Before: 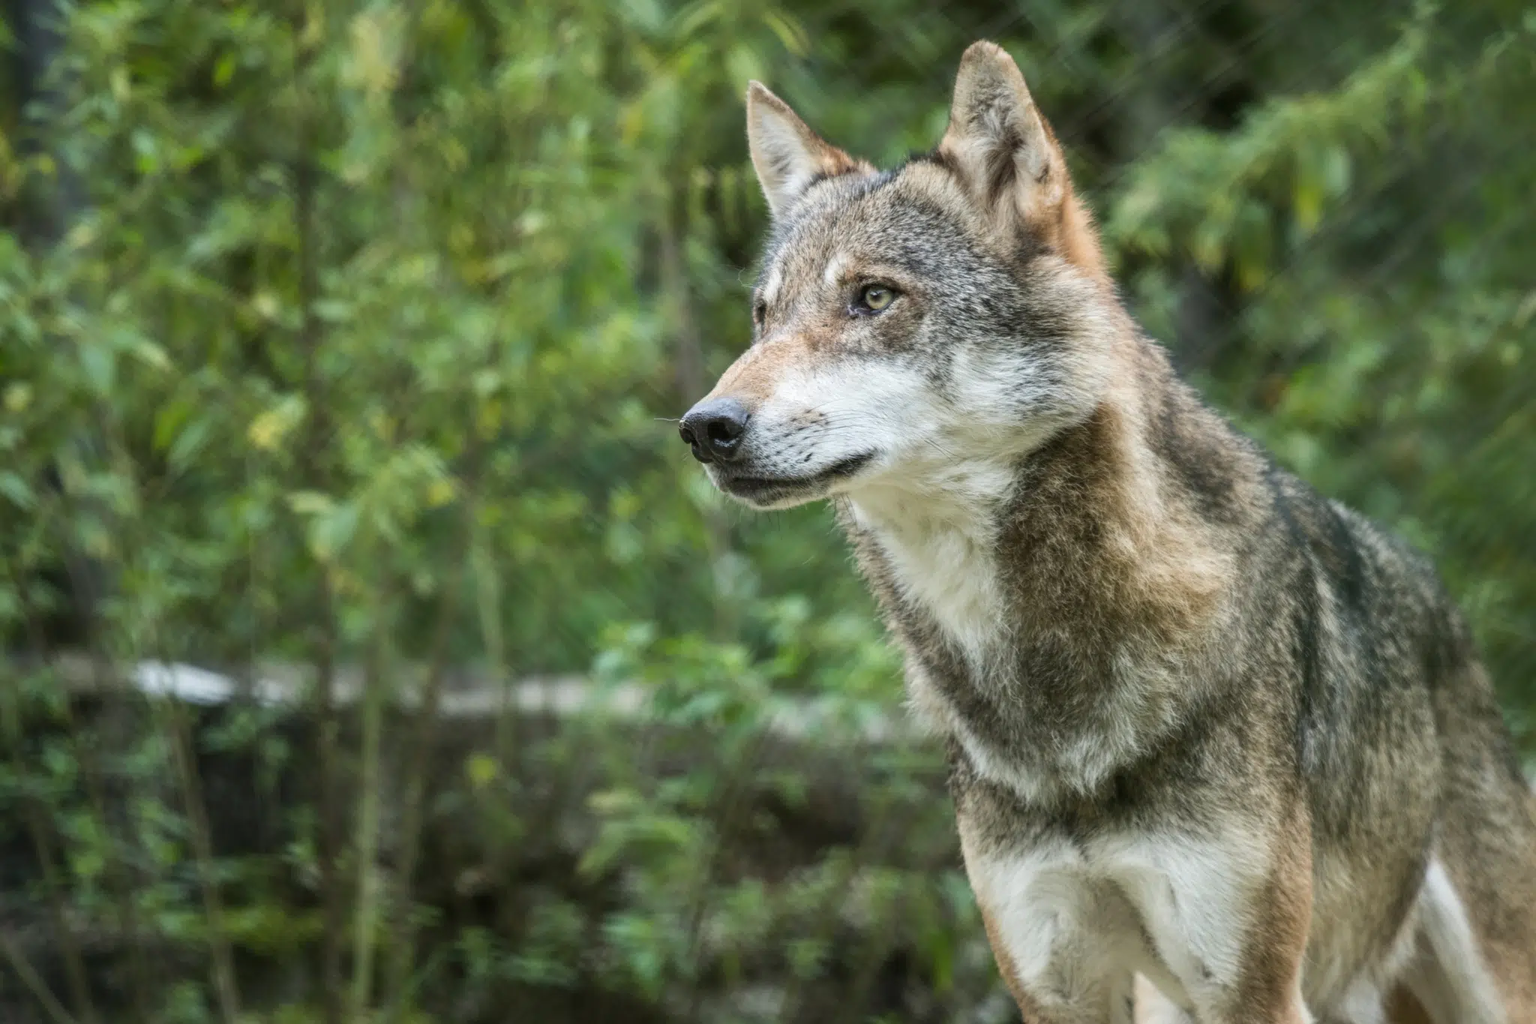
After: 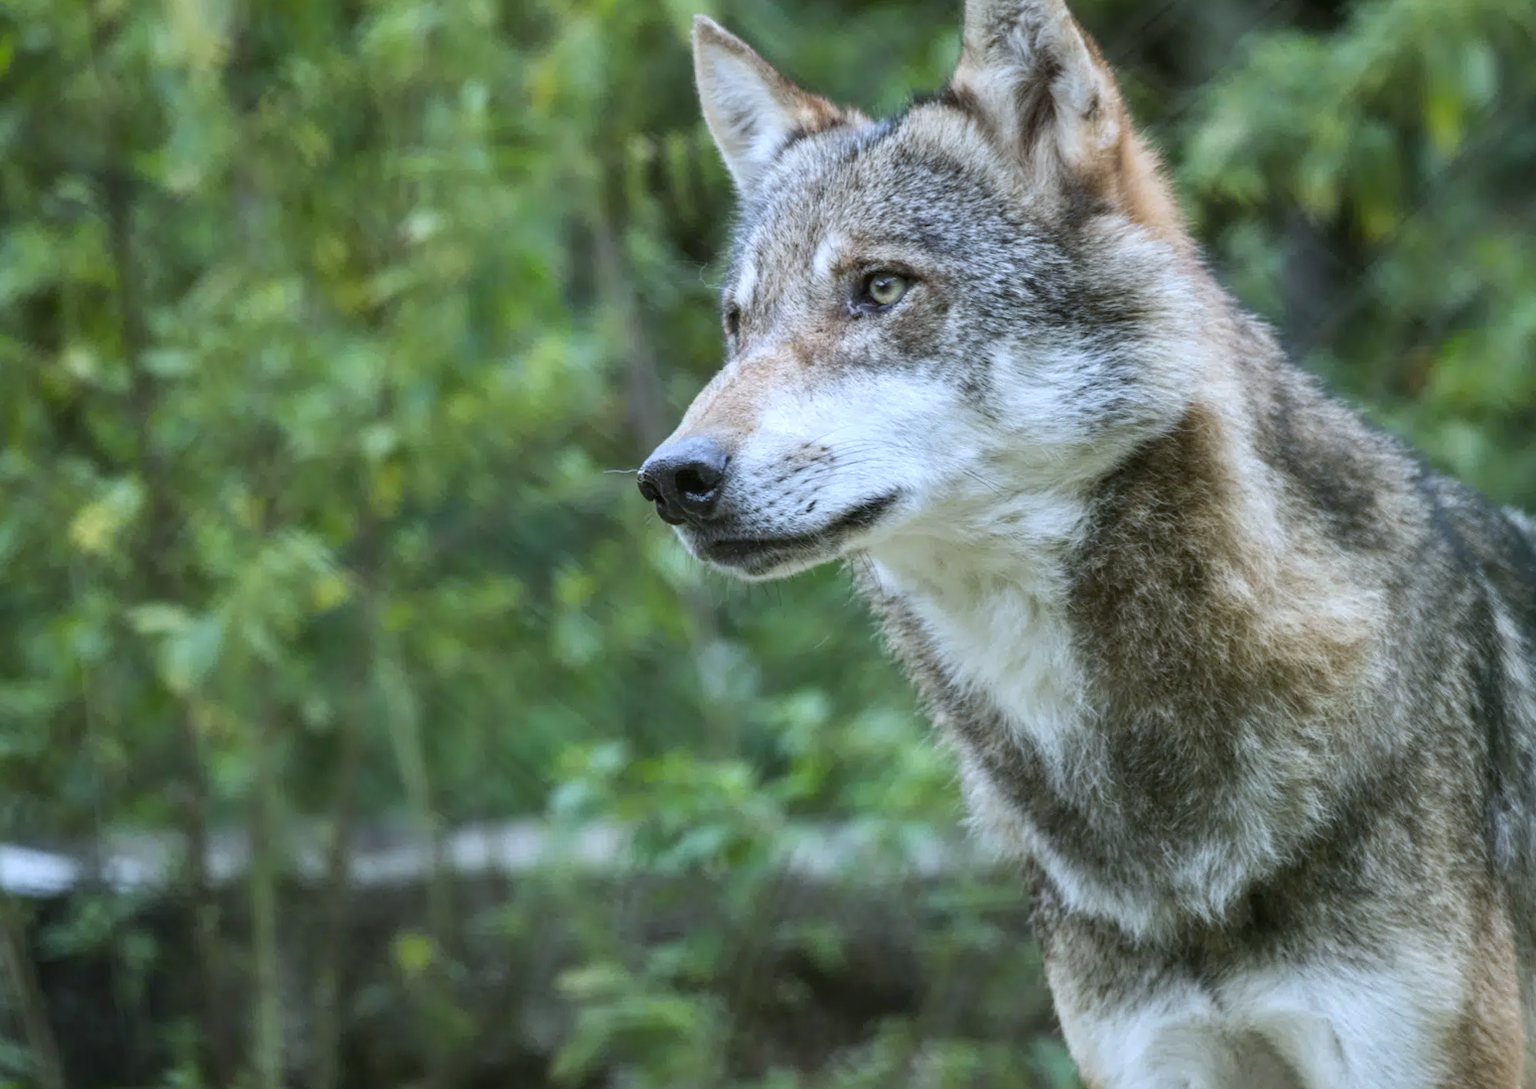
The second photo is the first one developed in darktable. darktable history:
crop: left 9.929%, top 3.475%, right 9.188%, bottom 9.529%
rotate and perspective: rotation -4.57°, crop left 0.054, crop right 0.944, crop top 0.087, crop bottom 0.914
white balance: red 0.926, green 1.003, blue 1.133
